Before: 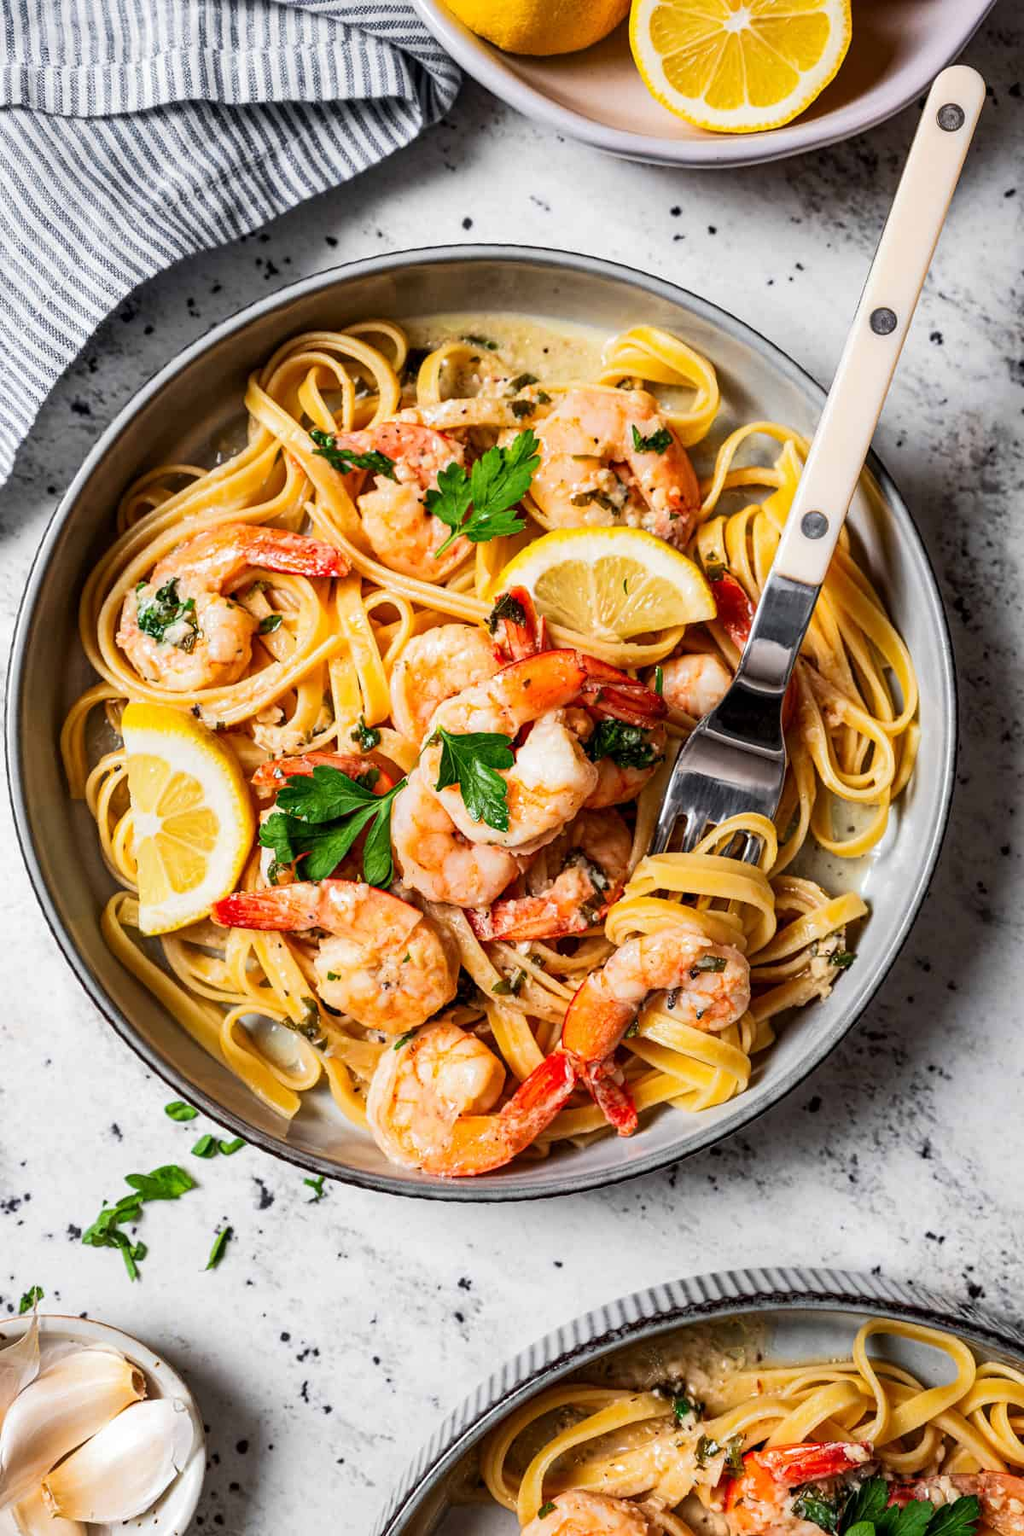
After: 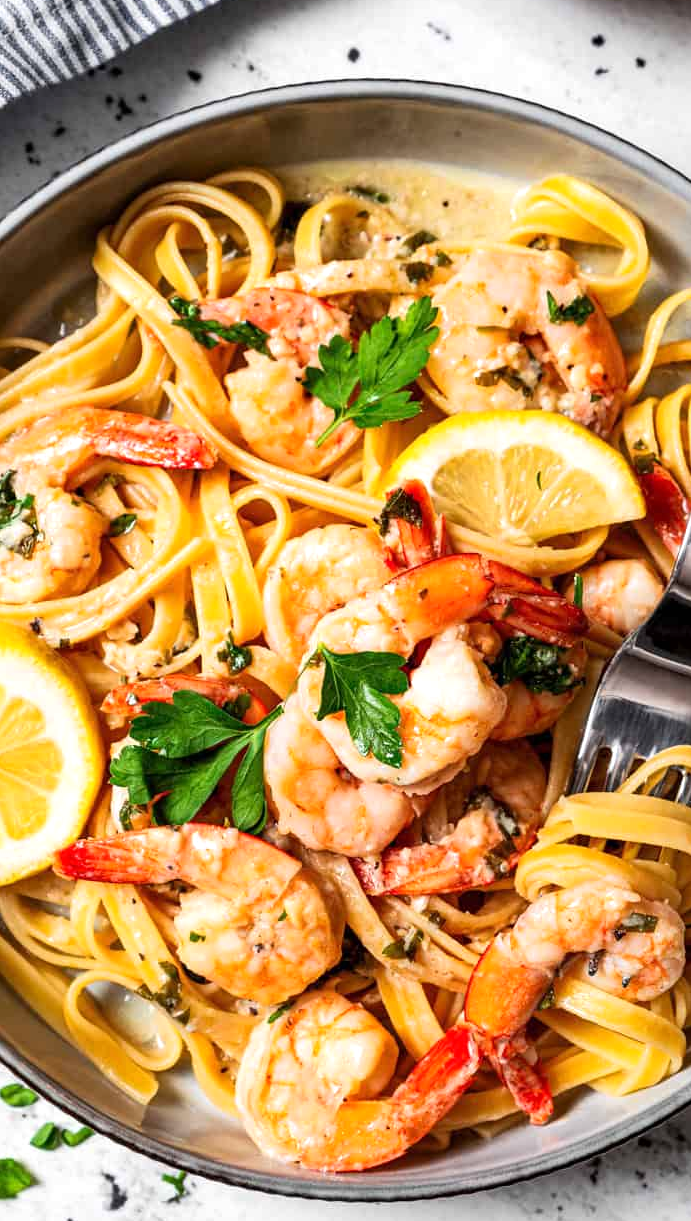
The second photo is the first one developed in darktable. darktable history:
exposure: exposure 0.255 EV, compensate exposure bias true, compensate highlight preservation false
crop: left 16.222%, top 11.502%, right 26.176%, bottom 20.632%
